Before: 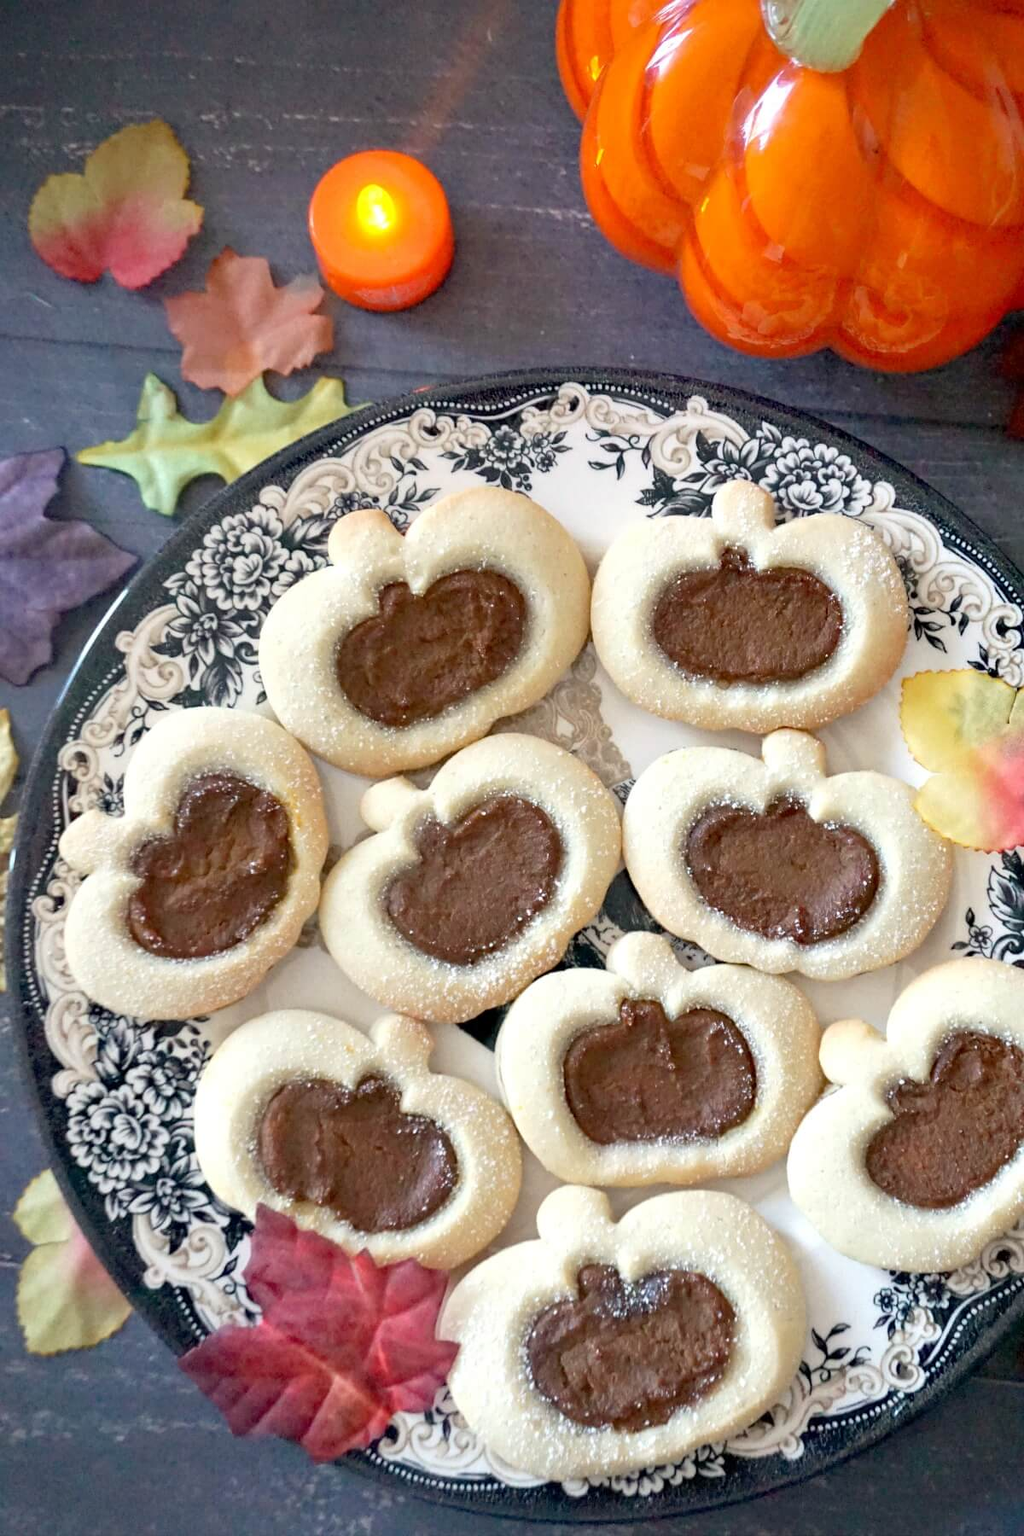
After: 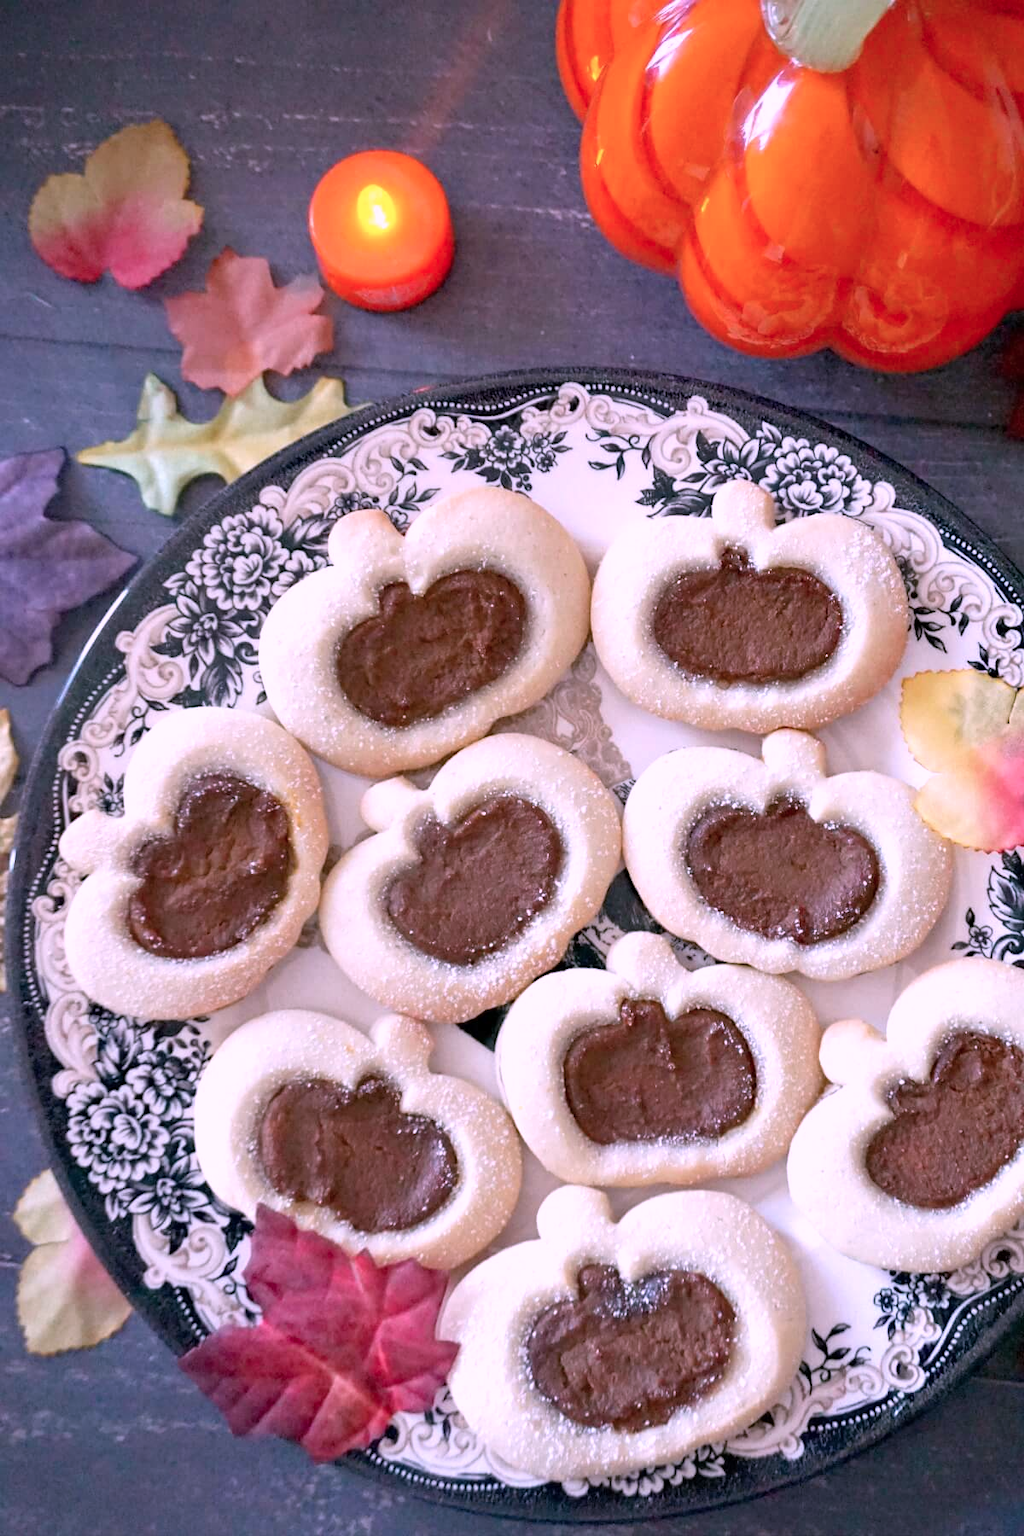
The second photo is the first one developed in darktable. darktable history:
color correction: highlights a* 15.75, highlights b* -20.55
